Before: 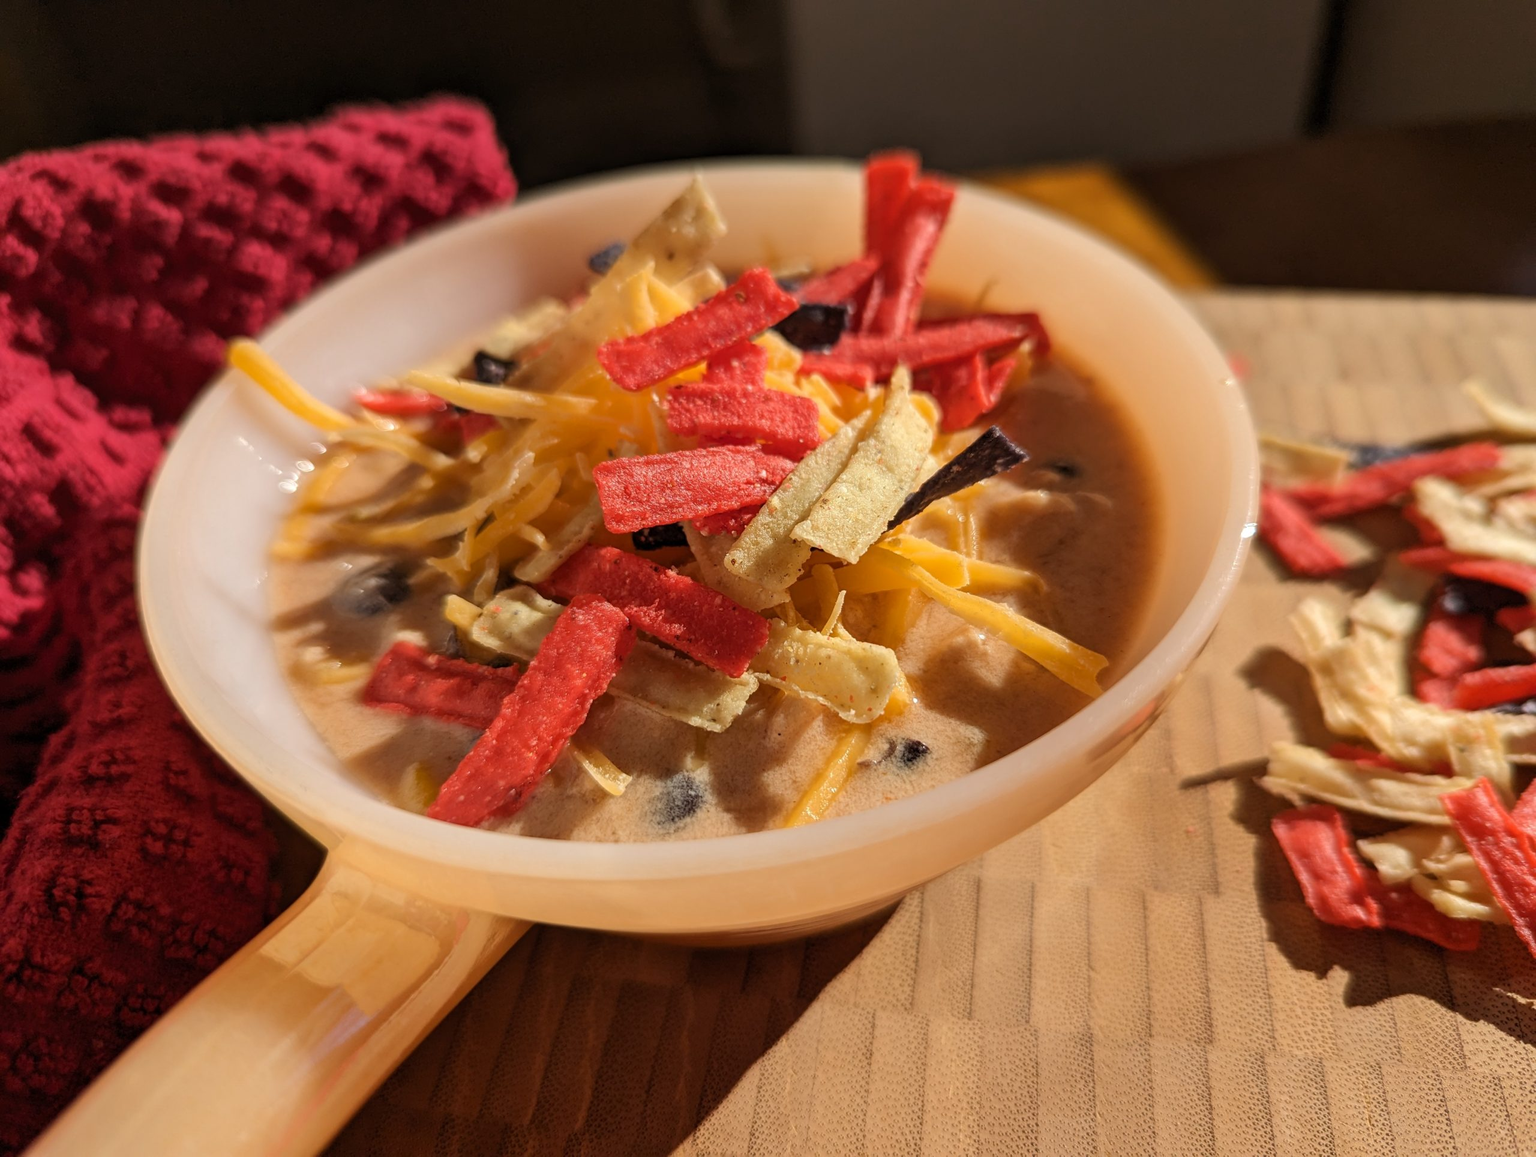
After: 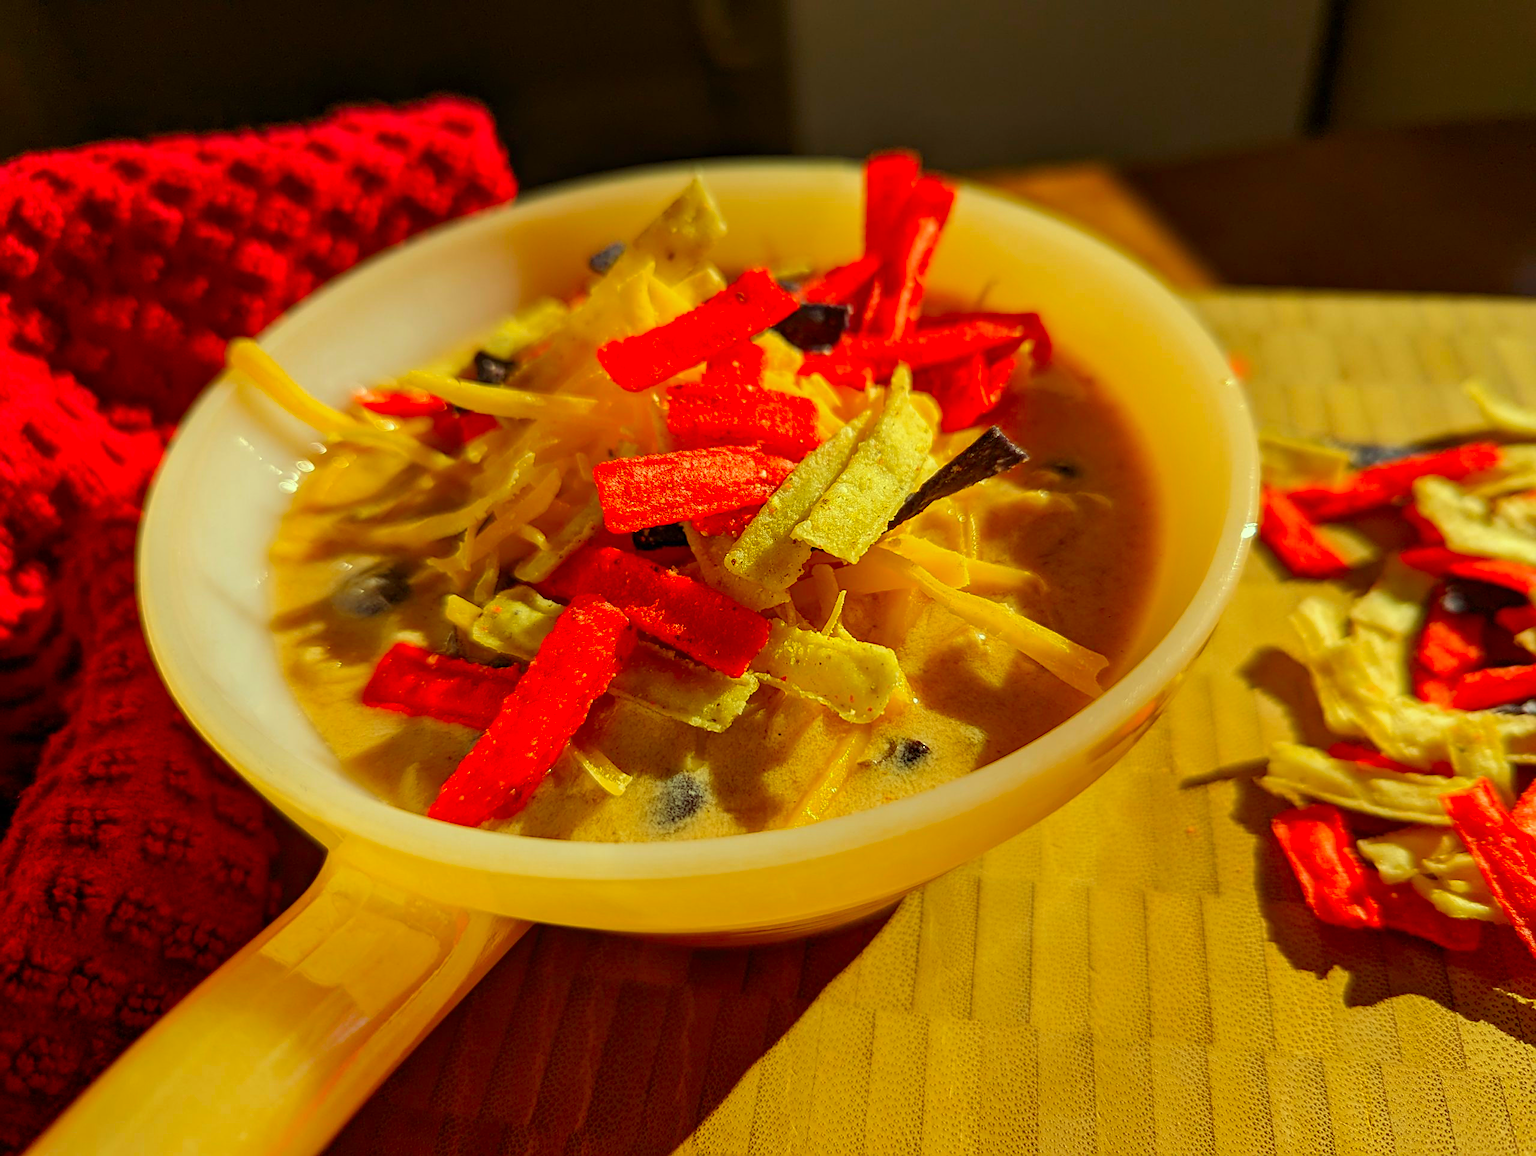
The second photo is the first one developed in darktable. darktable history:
white balance: emerald 1
color correction: highlights a* -10.77, highlights b* 9.8, saturation 1.72
sharpen: on, module defaults
color zones: curves: ch0 [(0.254, 0.492) (0.724, 0.62)]; ch1 [(0.25, 0.528) (0.719, 0.796)]; ch2 [(0, 0.472) (0.25, 0.5) (0.73, 0.184)]
